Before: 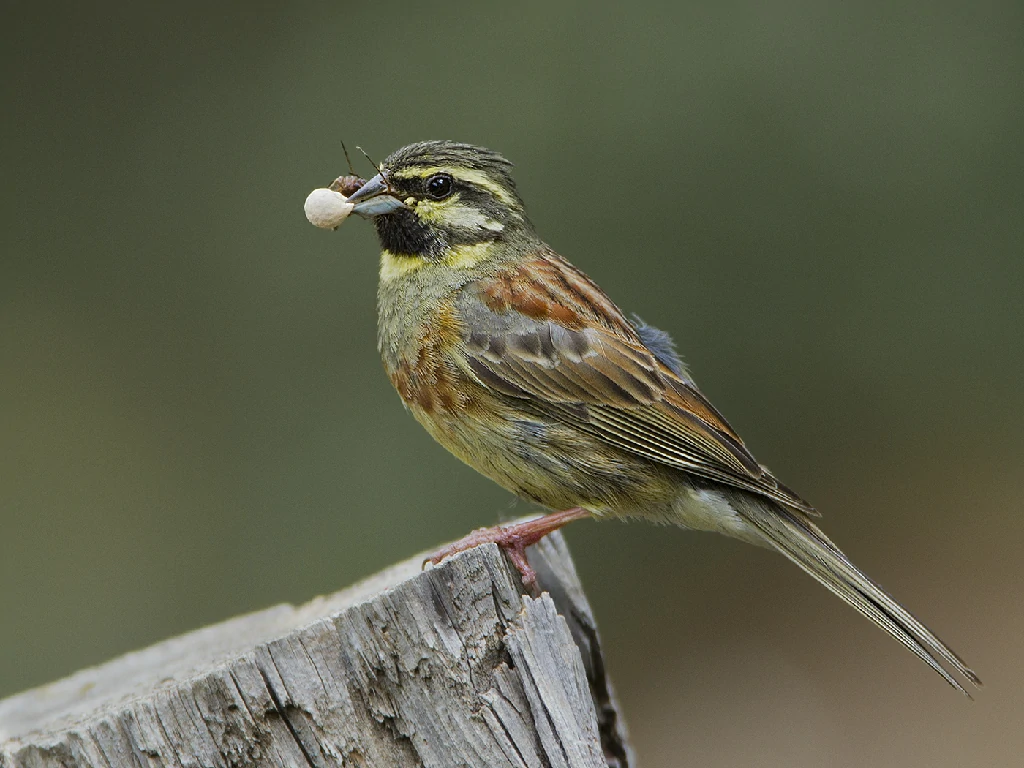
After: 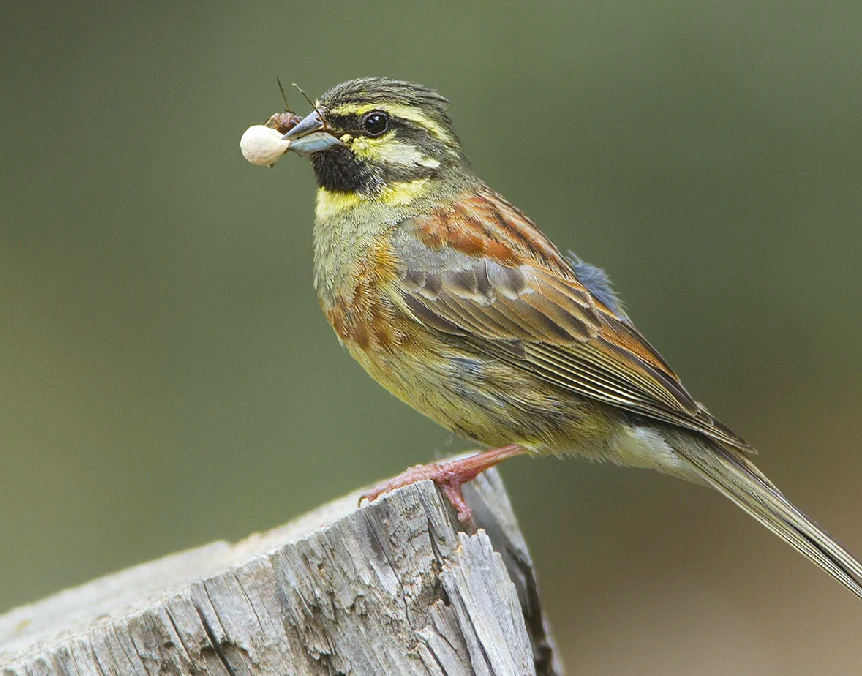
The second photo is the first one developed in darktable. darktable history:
exposure: black level correction 0, exposure 0.695 EV, compensate exposure bias true, compensate highlight preservation false
crop: left 6.27%, top 8.264%, right 9.547%, bottom 3.691%
contrast brightness saturation: contrast 0.036, saturation 0.068
contrast equalizer: octaves 7, y [[0.46, 0.454, 0.451, 0.451, 0.455, 0.46], [0.5 ×6], [0.5 ×6], [0 ×6], [0 ×6]]
